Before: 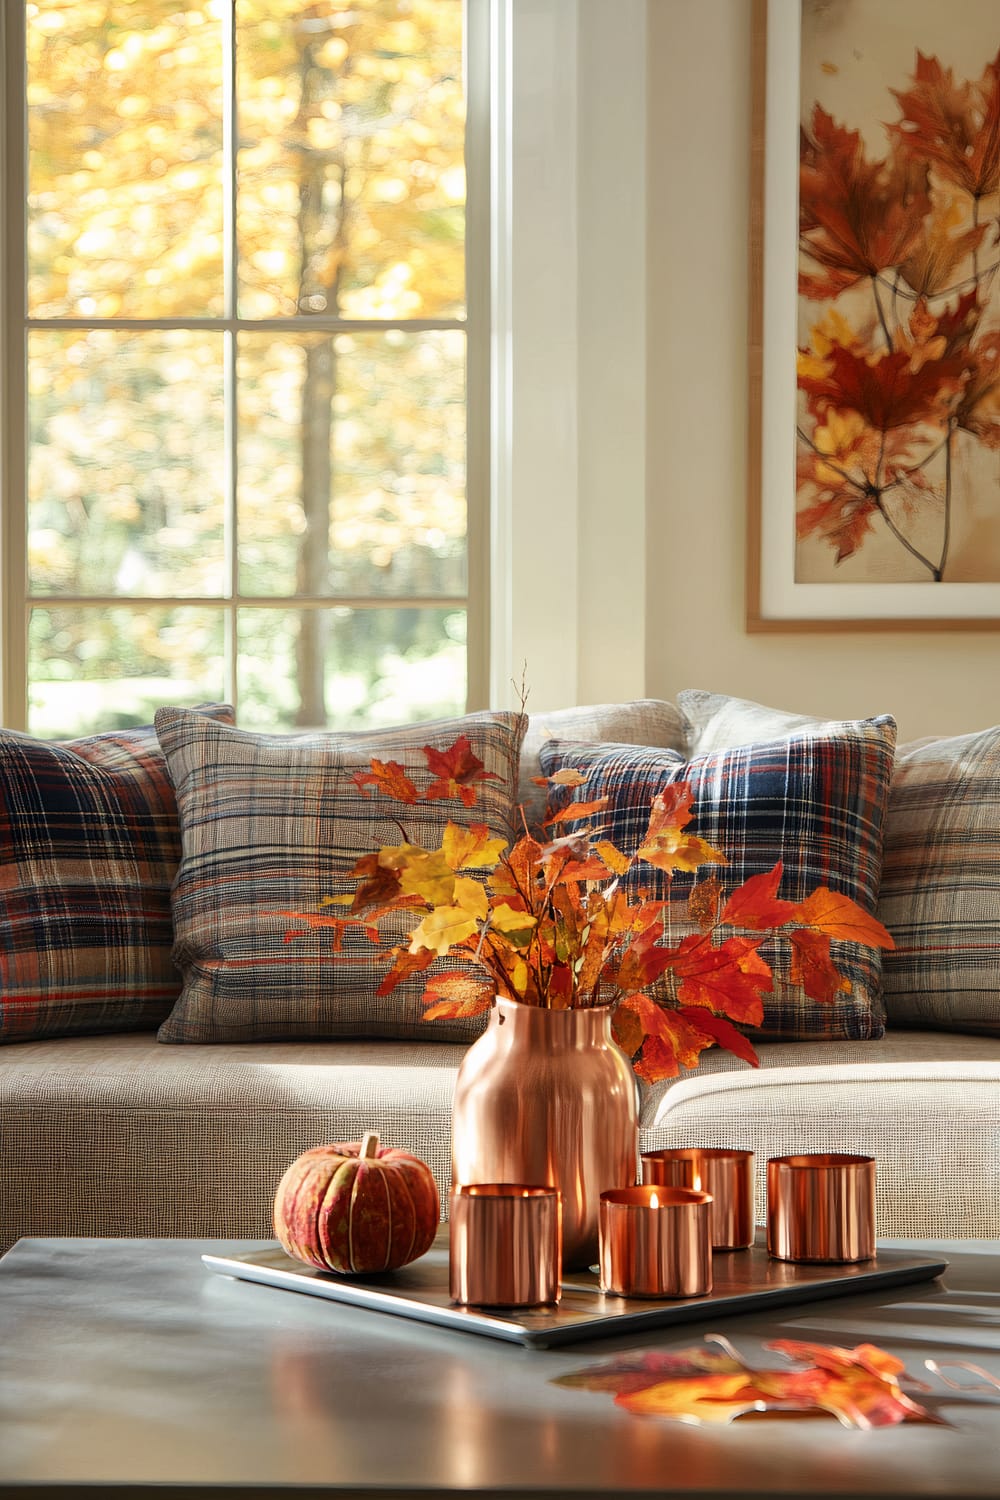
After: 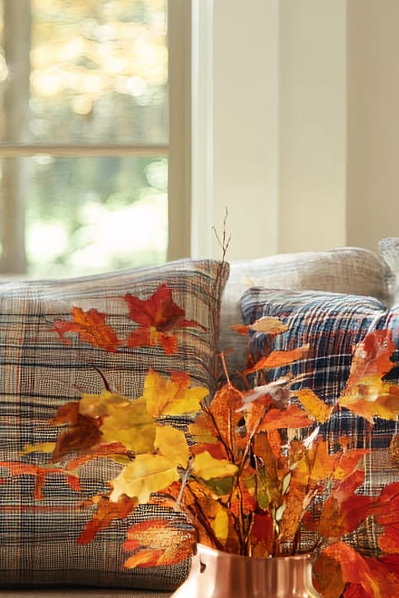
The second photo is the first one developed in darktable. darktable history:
crop: left 29.984%, top 30.178%, right 30.07%, bottom 29.948%
